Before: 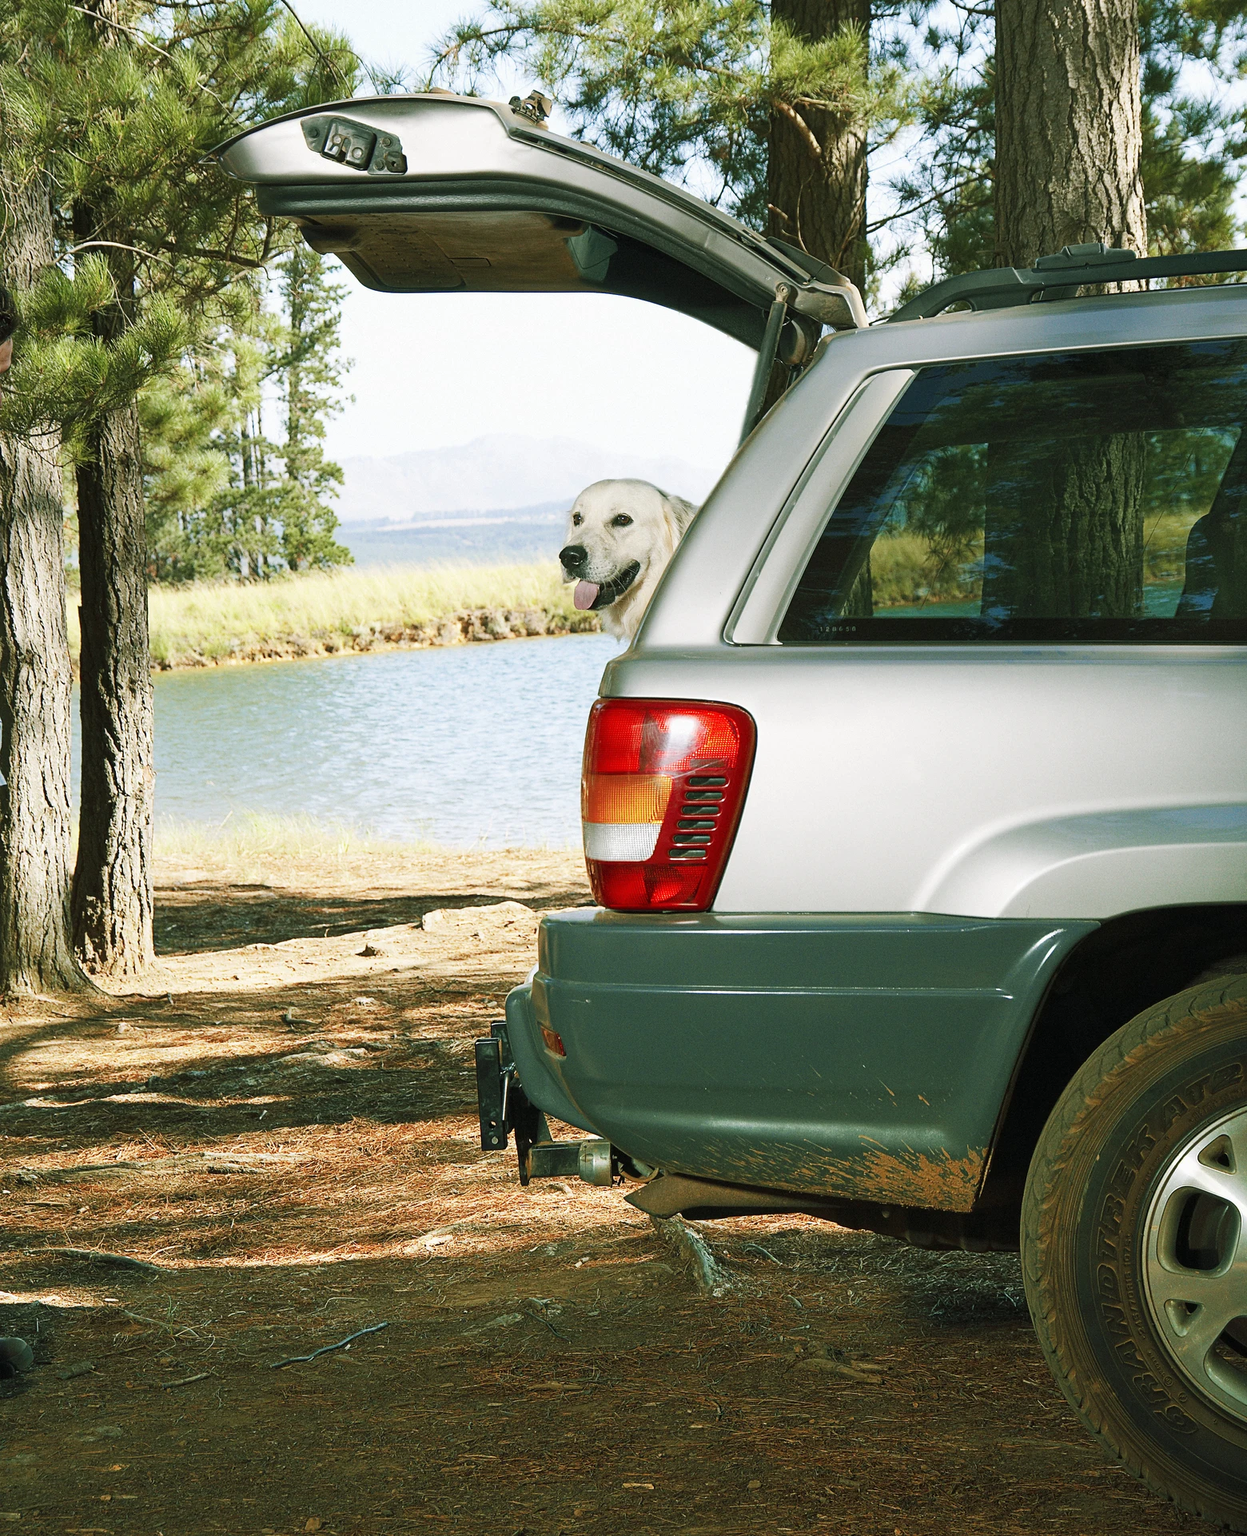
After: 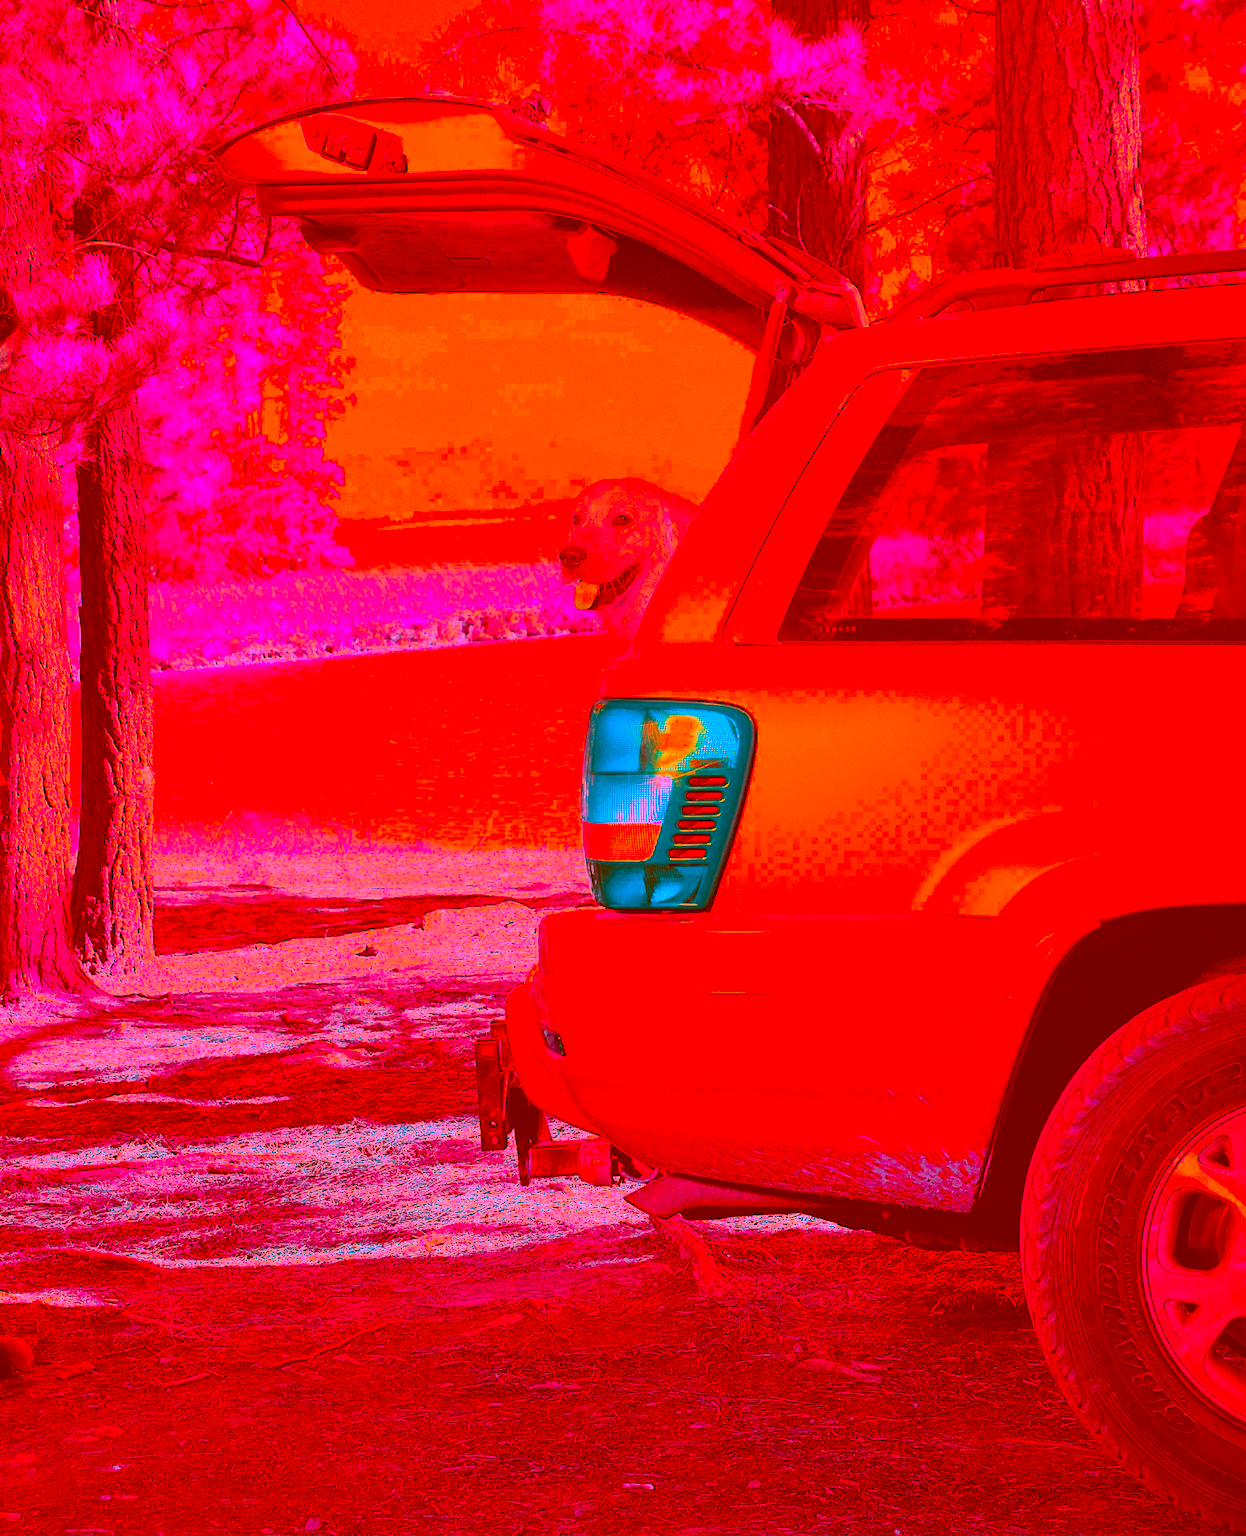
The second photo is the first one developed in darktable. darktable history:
shadows and highlights: shadows 25, highlights -25
color correction: highlights a* -39.68, highlights b* -40, shadows a* -40, shadows b* -40, saturation -3
